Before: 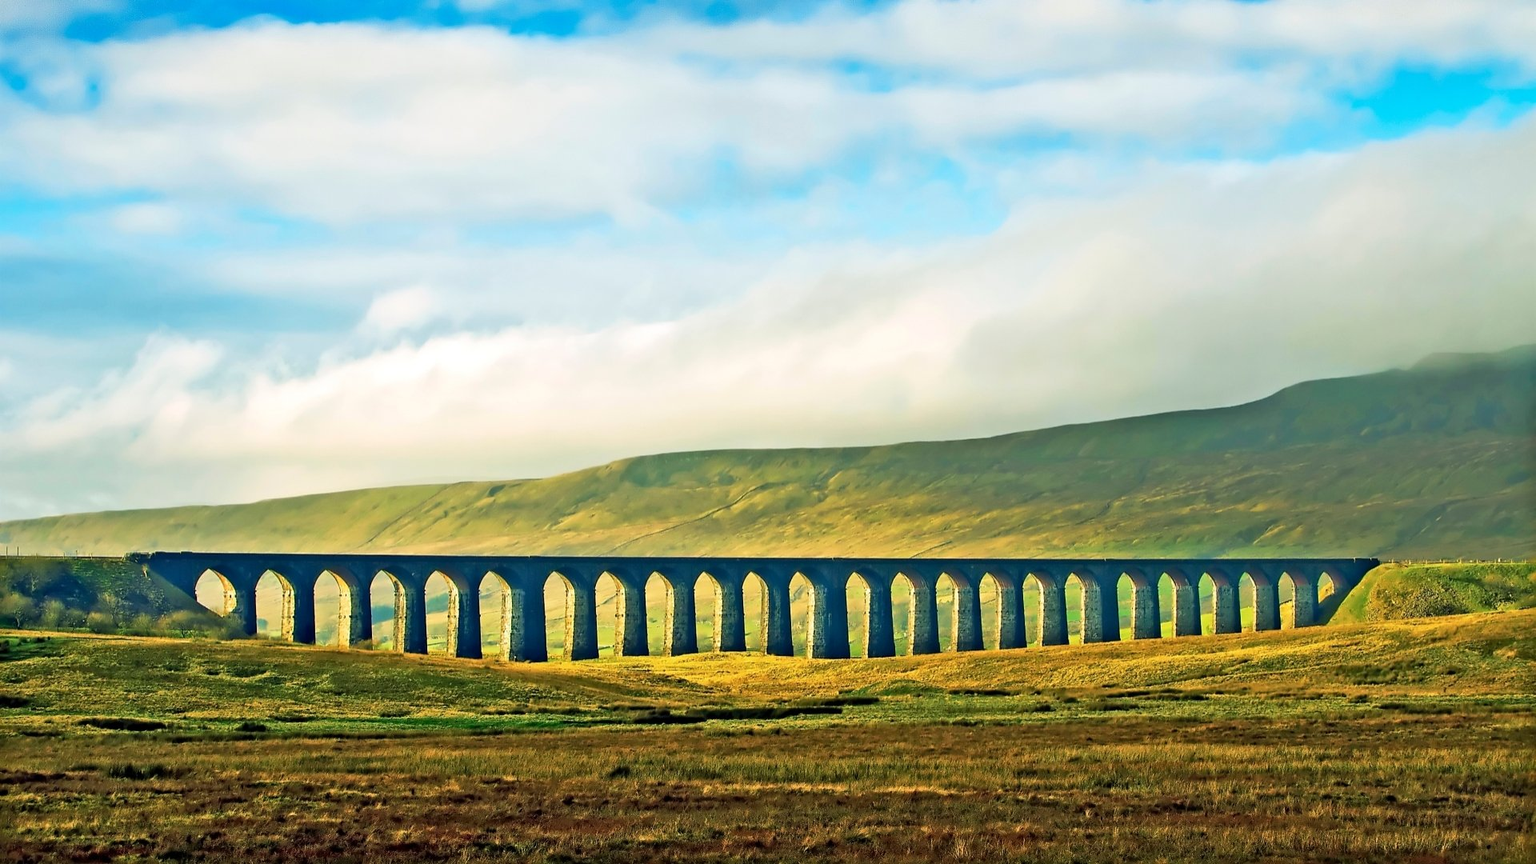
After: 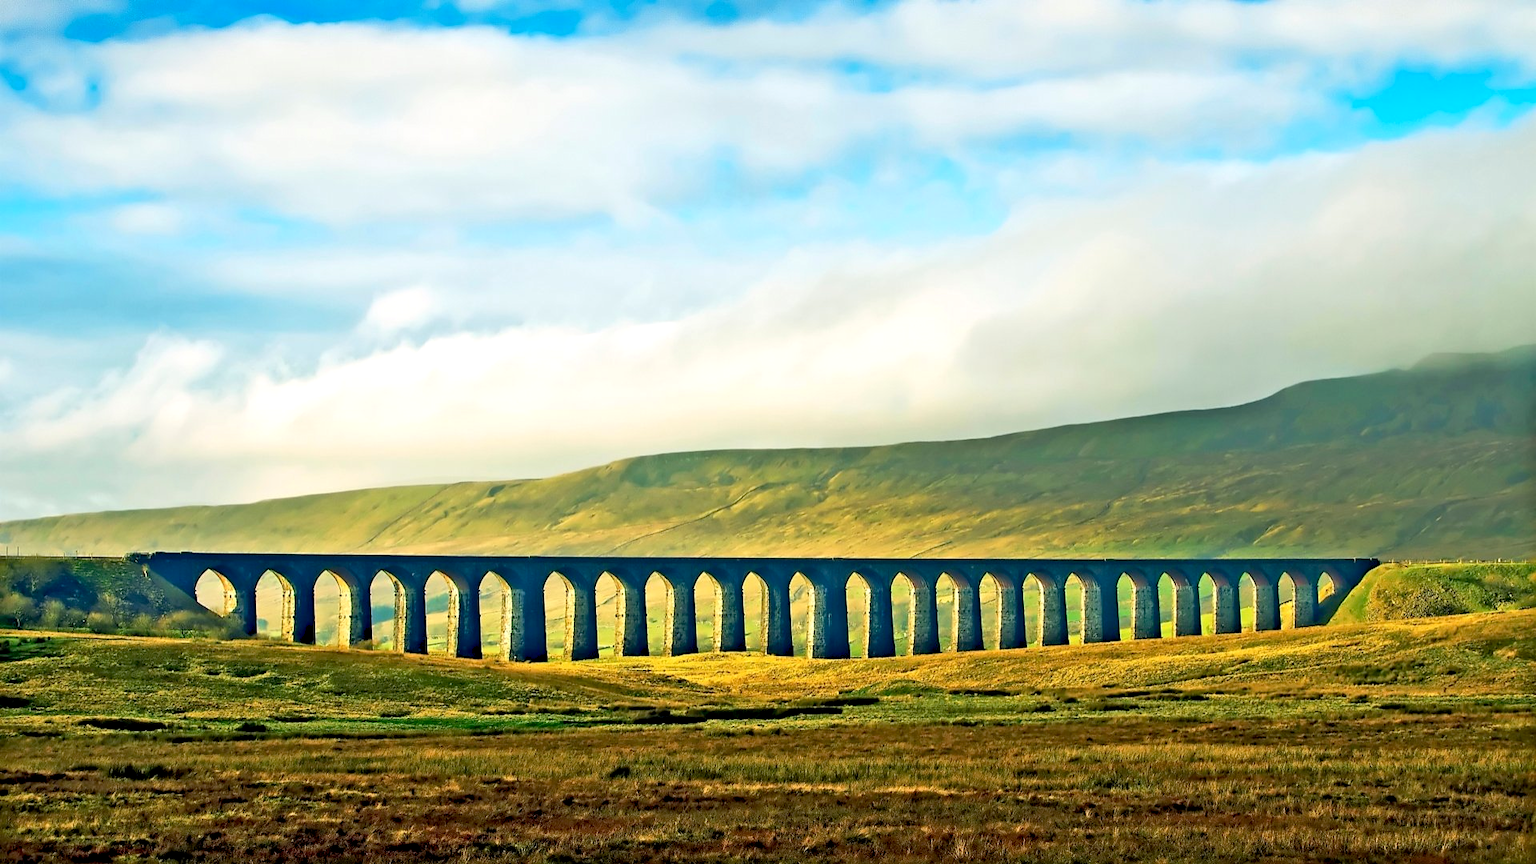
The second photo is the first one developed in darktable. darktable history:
exposure: black level correction 0.007, exposure 0.155 EV, compensate exposure bias true, compensate highlight preservation false
